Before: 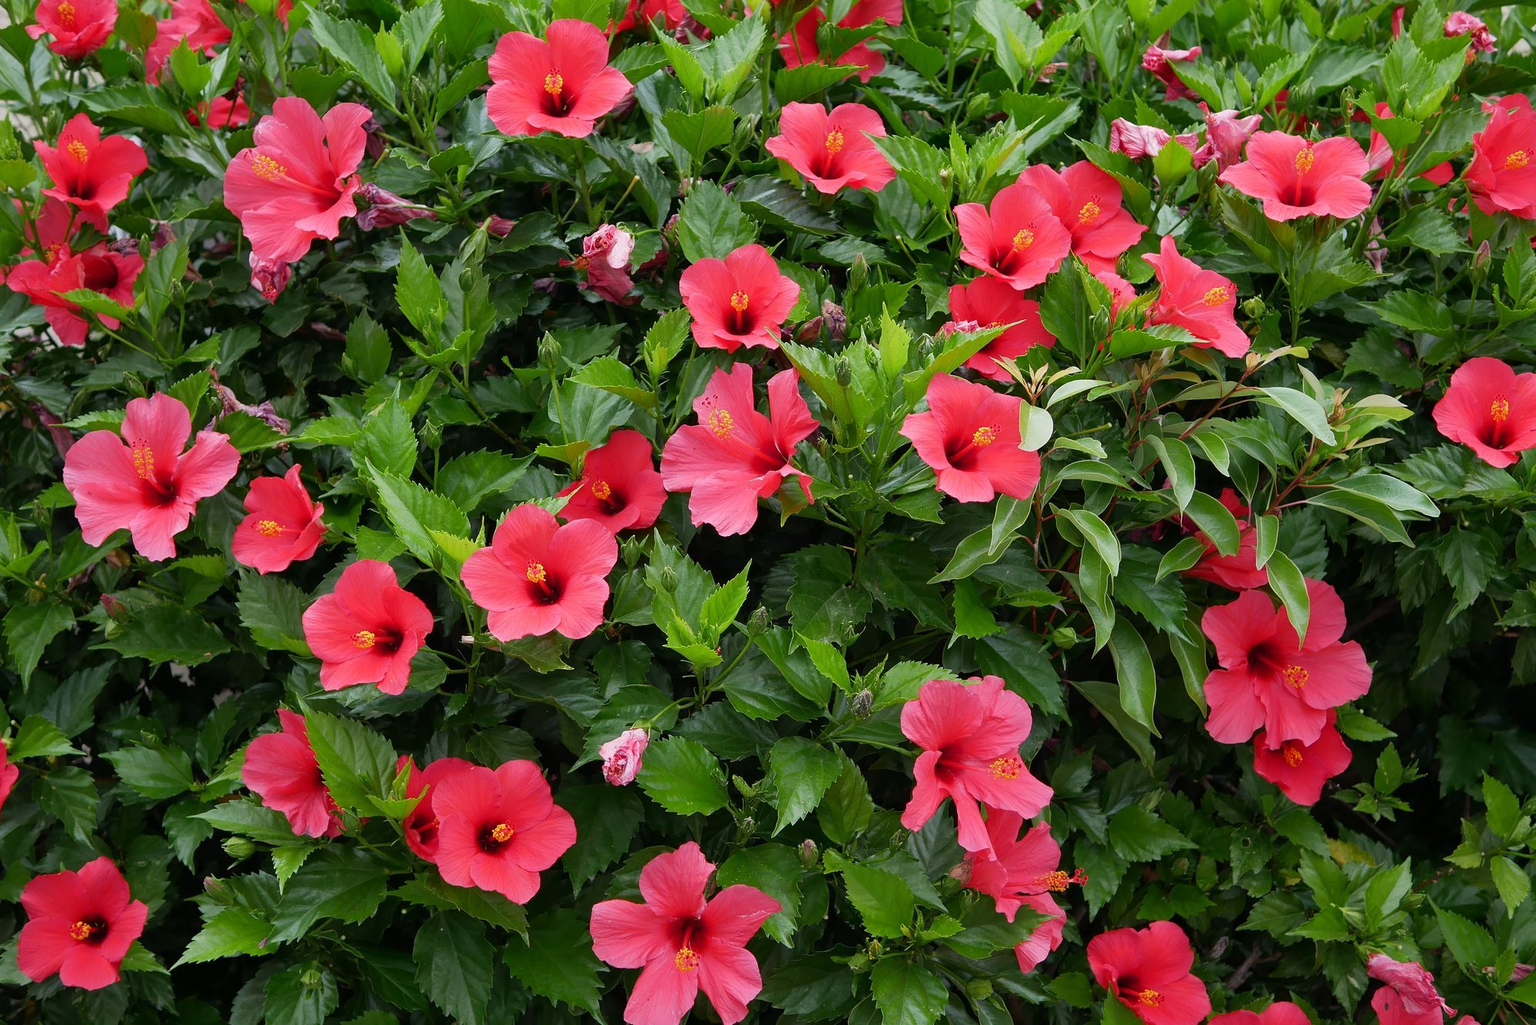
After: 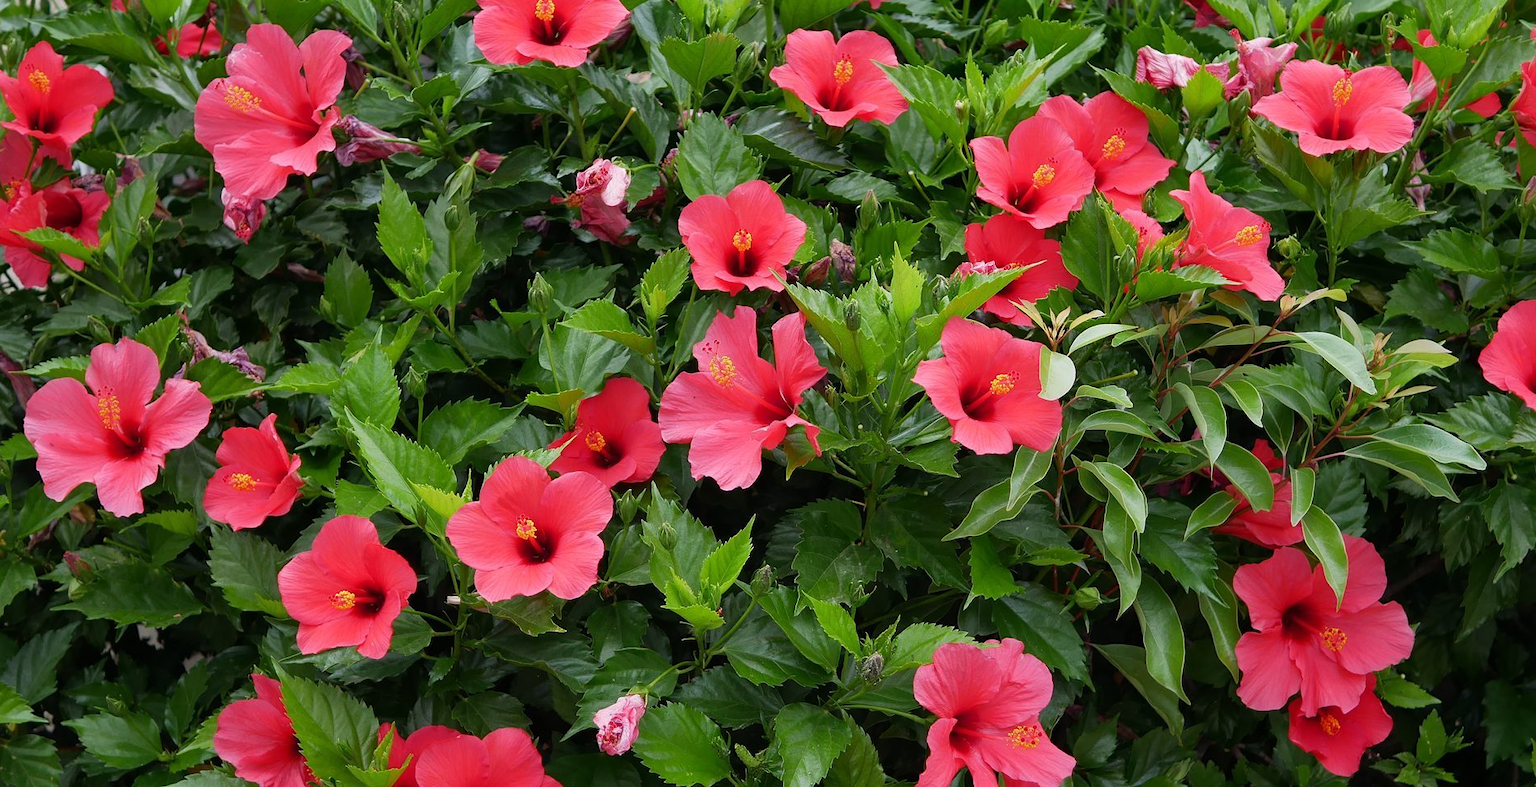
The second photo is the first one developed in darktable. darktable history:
crop: left 2.694%, top 7.342%, right 3.121%, bottom 20.271%
tone equalizer: on, module defaults
